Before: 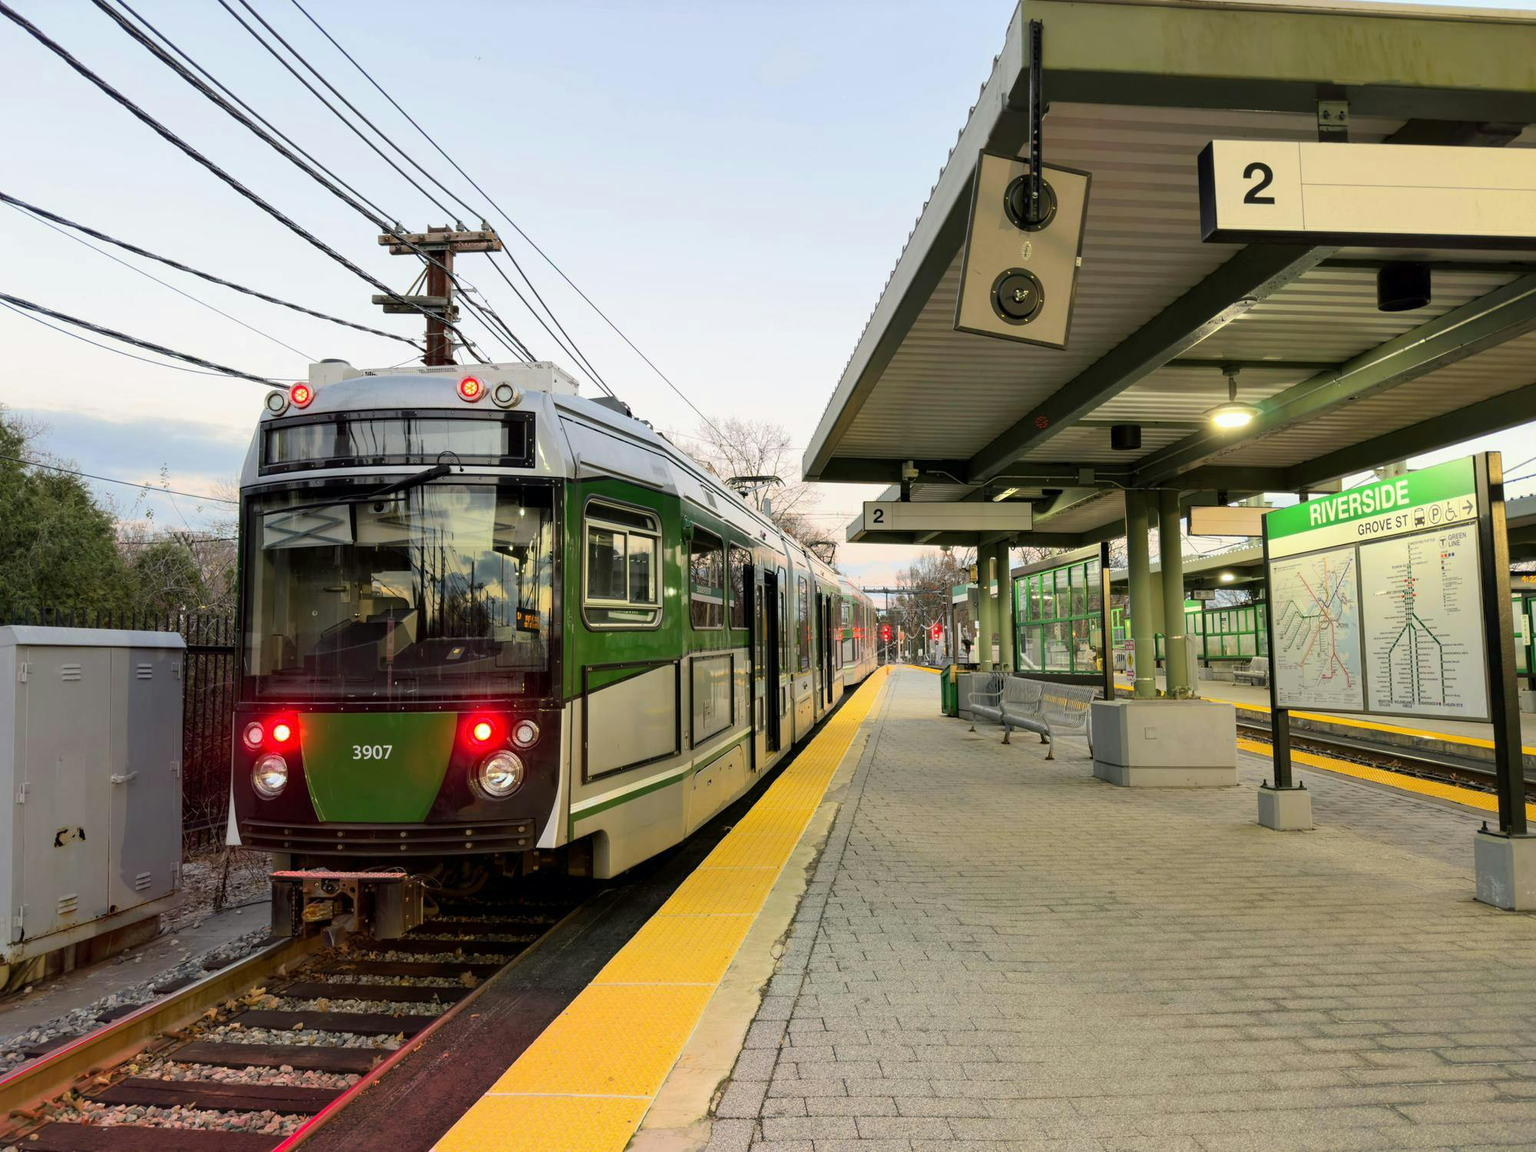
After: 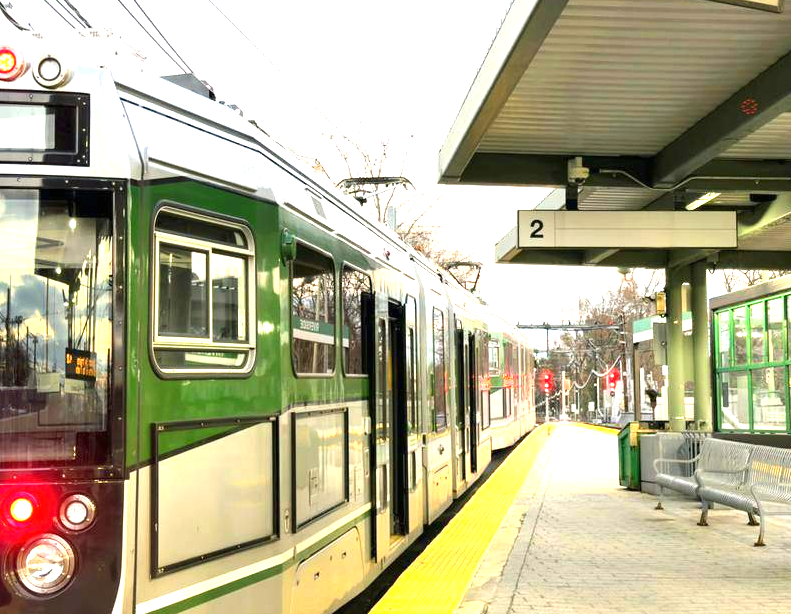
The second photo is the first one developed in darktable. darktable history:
exposure: black level correction 0, exposure 1.459 EV, compensate exposure bias true, compensate highlight preservation false
crop: left 30.384%, top 29.593%, right 30.02%, bottom 29.461%
